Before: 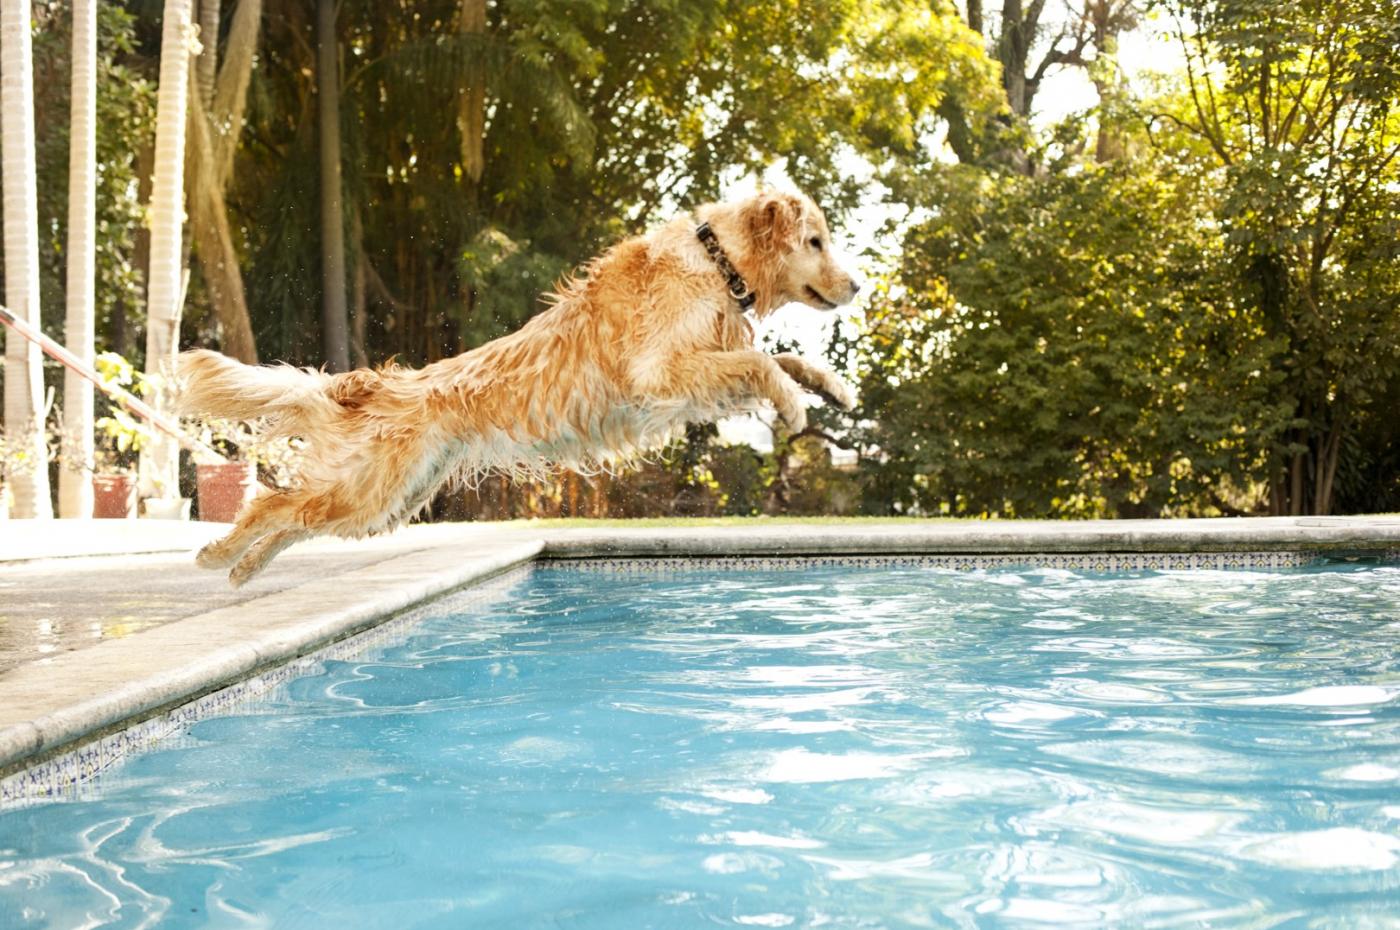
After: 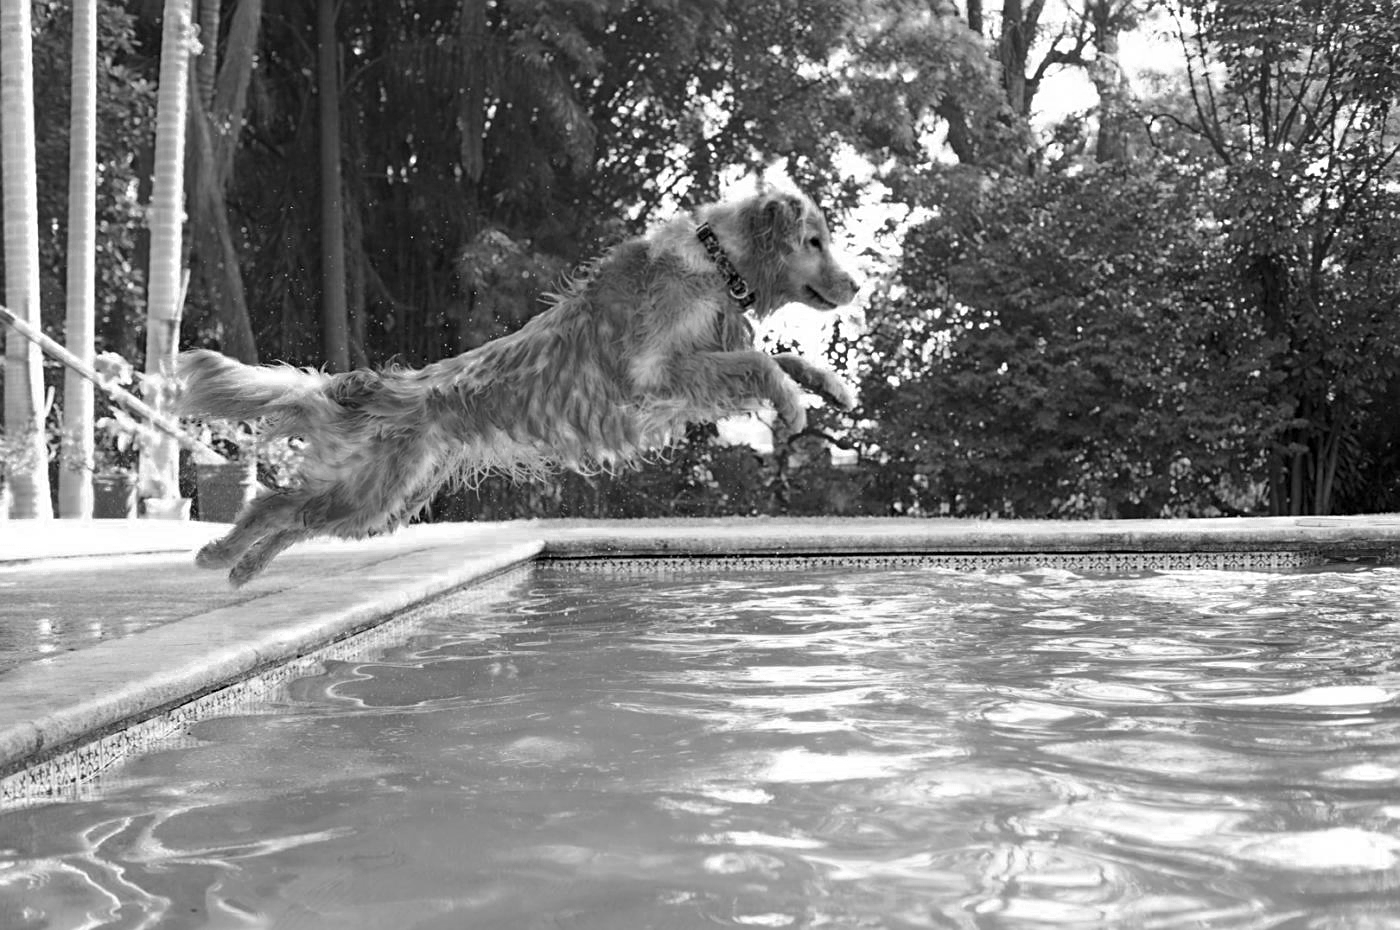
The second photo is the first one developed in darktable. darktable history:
color zones: curves: ch0 [(0.002, 0.429) (0.121, 0.212) (0.198, 0.113) (0.276, 0.344) (0.331, 0.541) (0.41, 0.56) (0.482, 0.289) (0.619, 0.227) (0.721, 0.18) (0.821, 0.435) (0.928, 0.555) (1, 0.587)]; ch1 [(0, 0) (0.143, 0) (0.286, 0) (0.429, 0) (0.571, 0) (0.714, 0) (0.857, 0)]
white balance: red 1, blue 1
sharpen: on, module defaults
